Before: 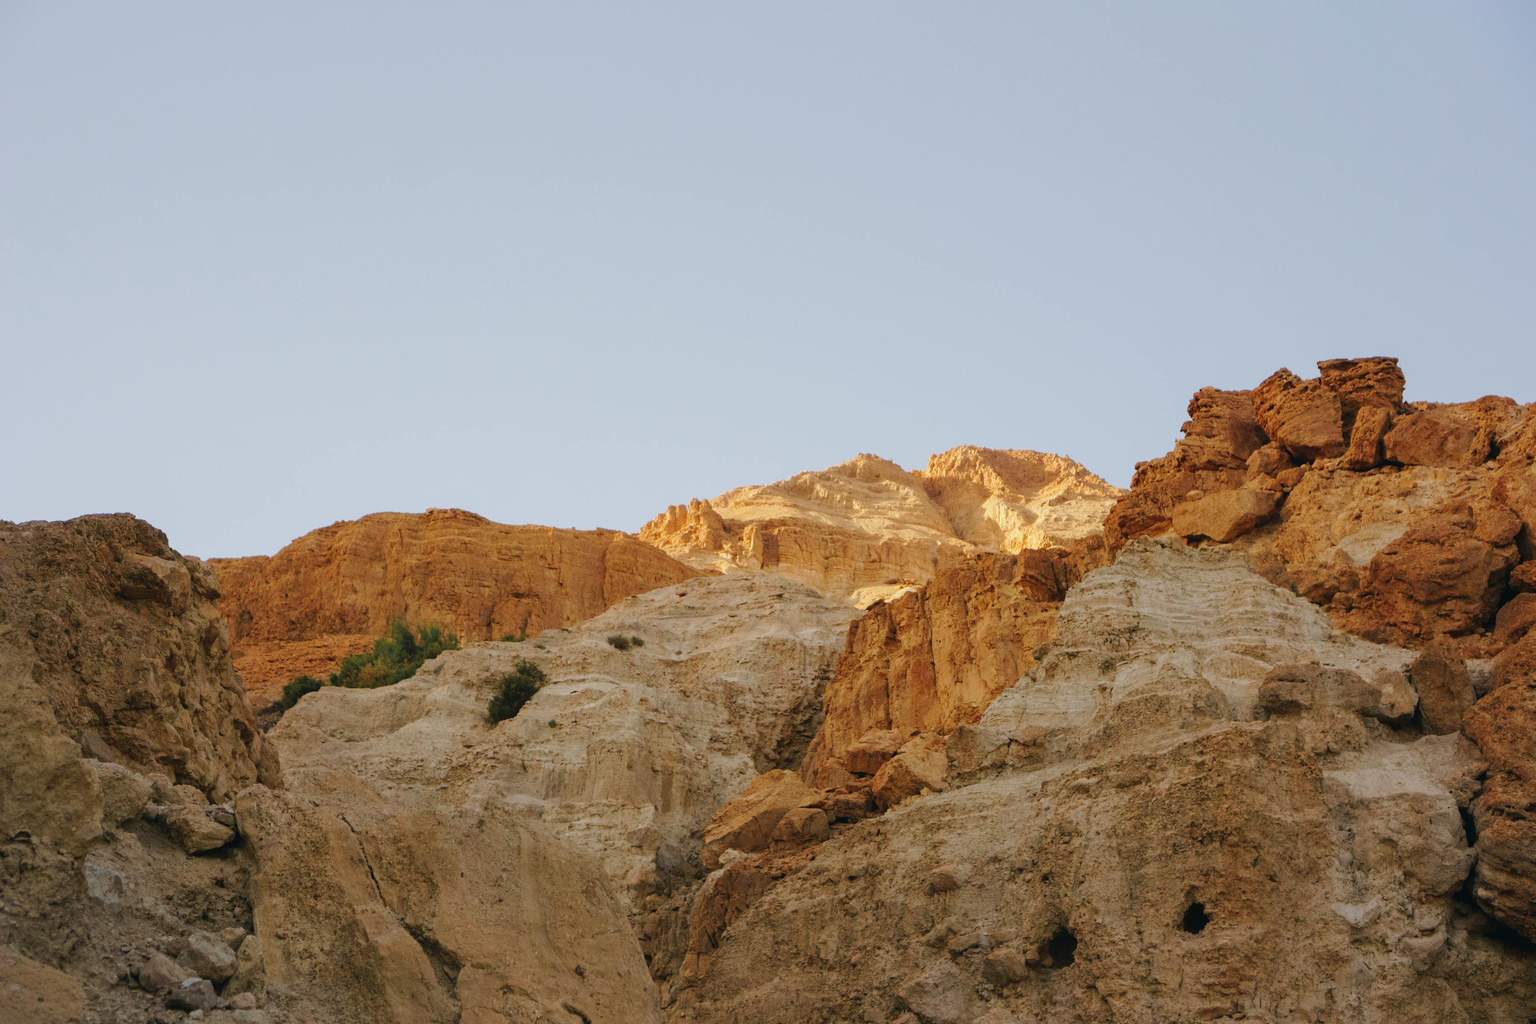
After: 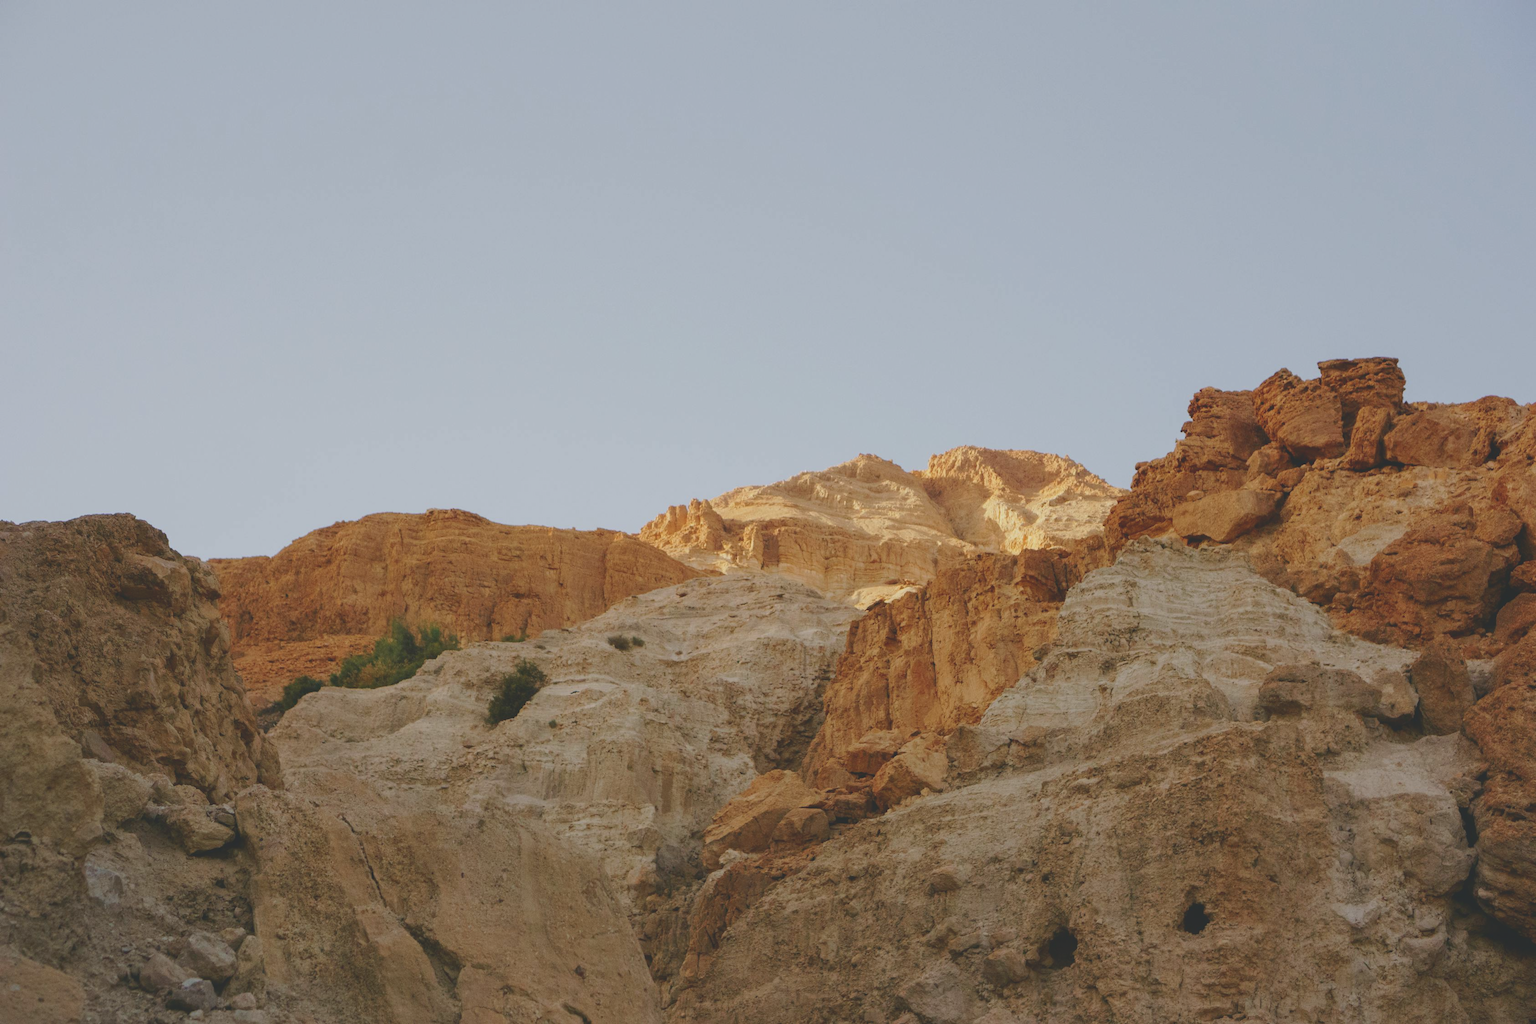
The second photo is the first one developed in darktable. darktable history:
tone curve: curves: ch0 [(0, 0.172) (1, 0.91)], preserve colors none
contrast brightness saturation: contrast 0.069, brightness -0.126, saturation 0.062
